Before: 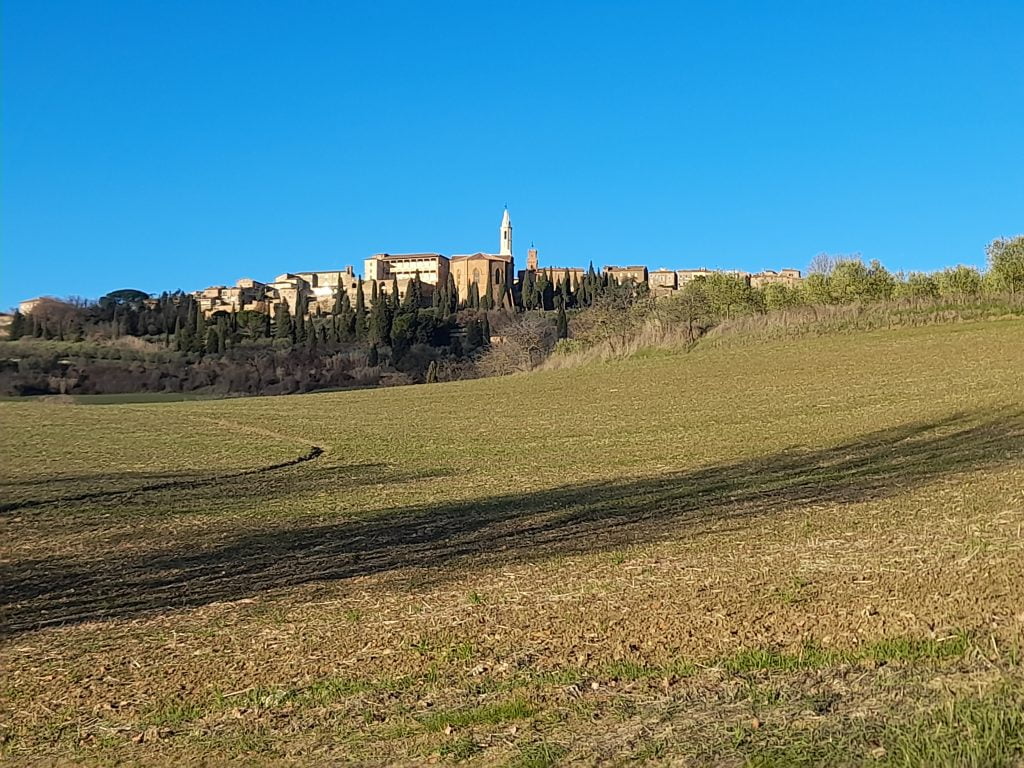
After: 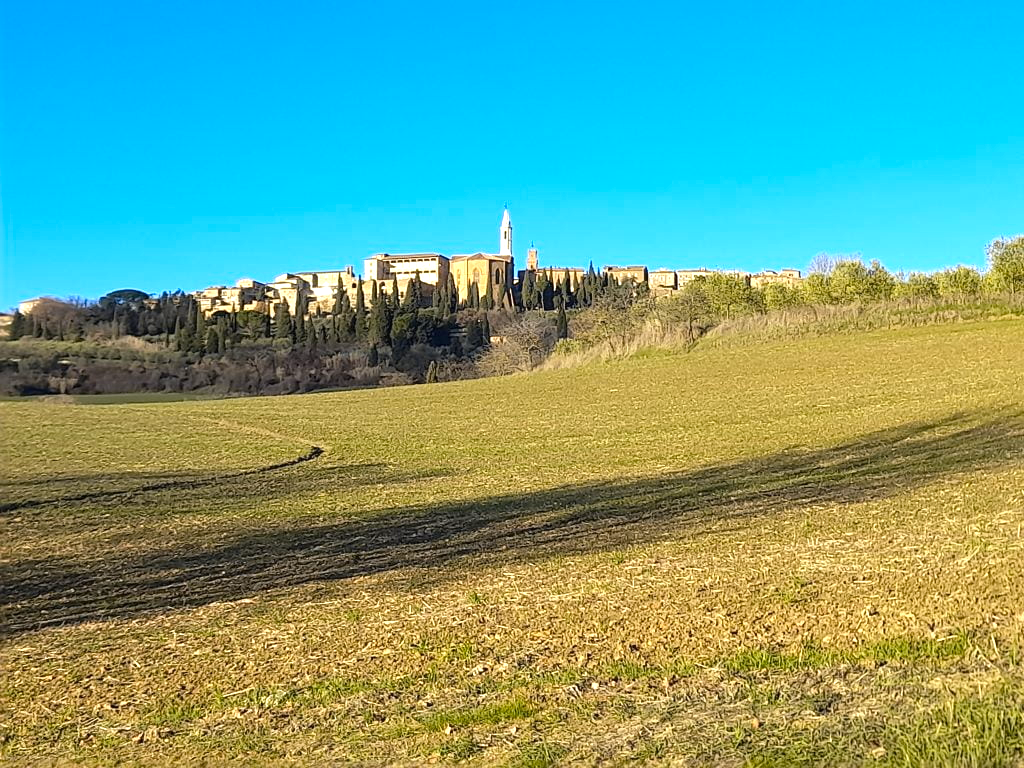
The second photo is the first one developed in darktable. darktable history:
color contrast: green-magenta contrast 0.85, blue-yellow contrast 1.25, unbound 0
exposure: black level correction 0, exposure 0.7 EV, compensate exposure bias true, compensate highlight preservation false
